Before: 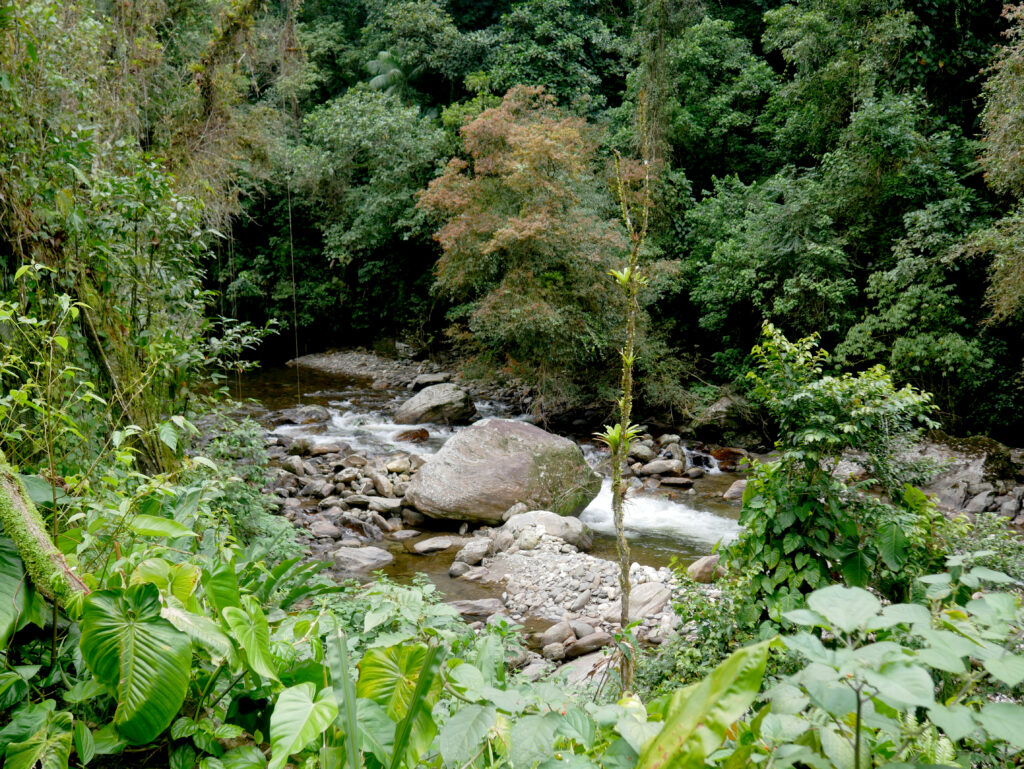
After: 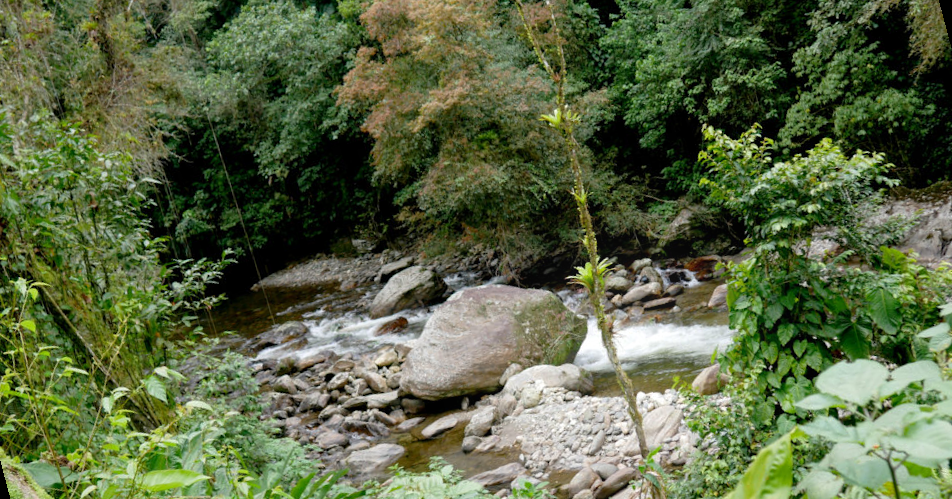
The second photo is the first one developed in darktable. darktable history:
bloom: size 13.65%, threshold 98.39%, strength 4.82%
rotate and perspective: rotation -14.8°, crop left 0.1, crop right 0.903, crop top 0.25, crop bottom 0.748
